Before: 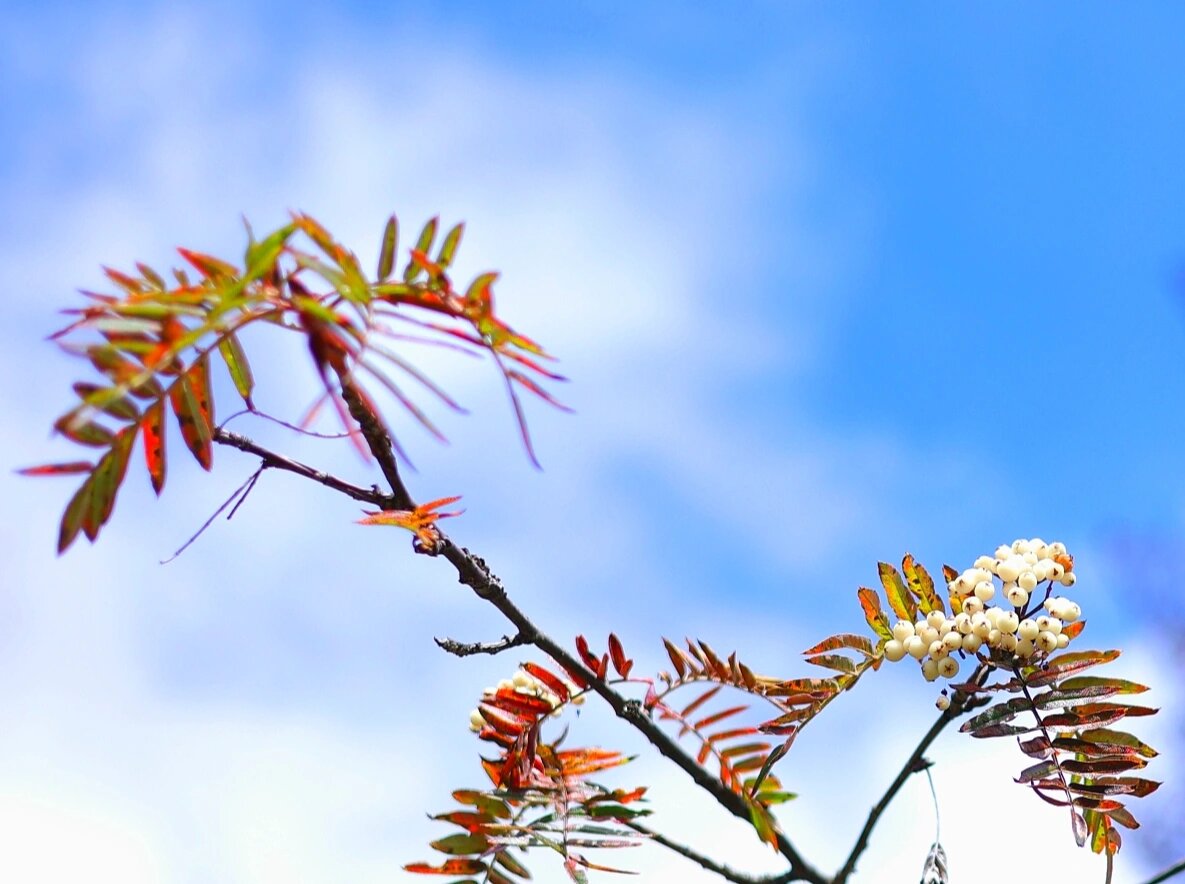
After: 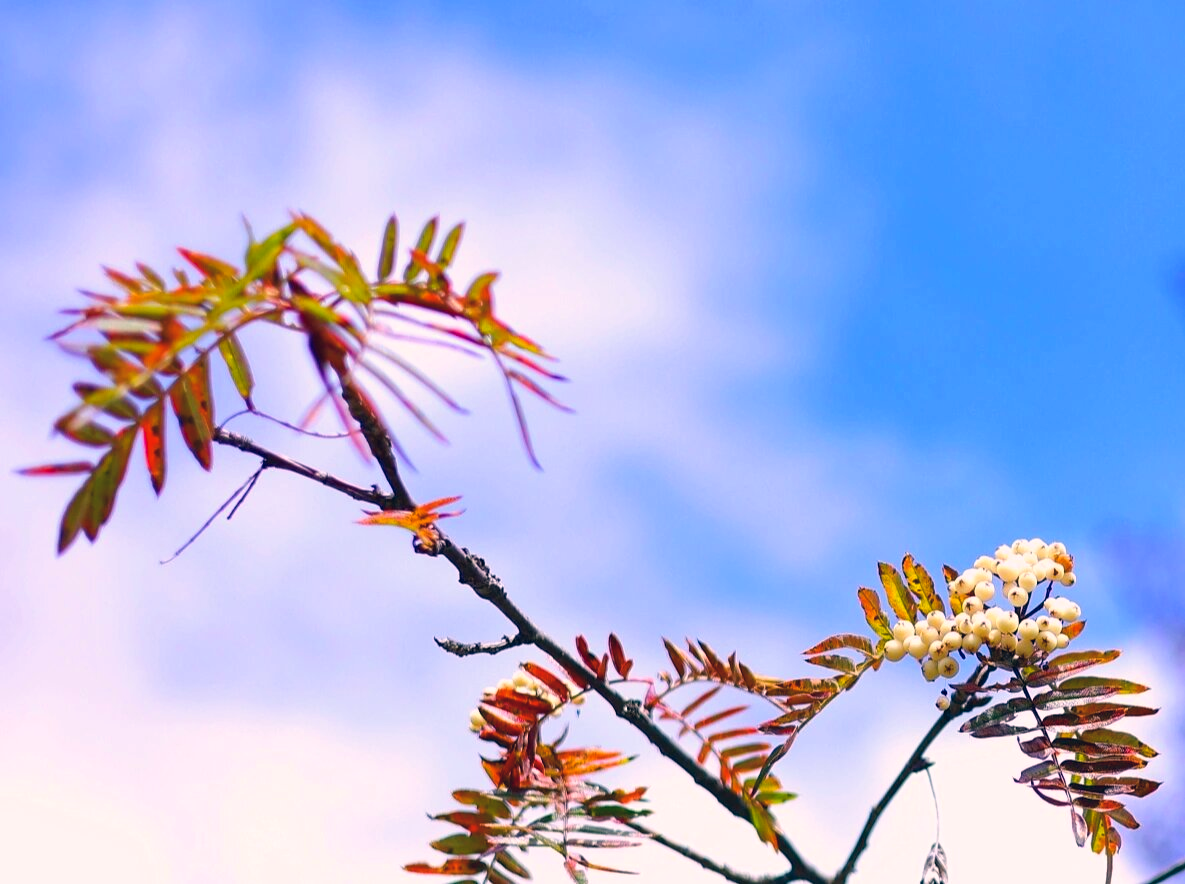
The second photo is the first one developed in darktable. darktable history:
color correction: highlights a* 14.46, highlights b* 5.85, shadows a* -5.53, shadows b* -15.24, saturation 0.85
tone equalizer: on, module defaults
color balance rgb: perceptual saturation grading › global saturation 30%, global vibrance 20%
